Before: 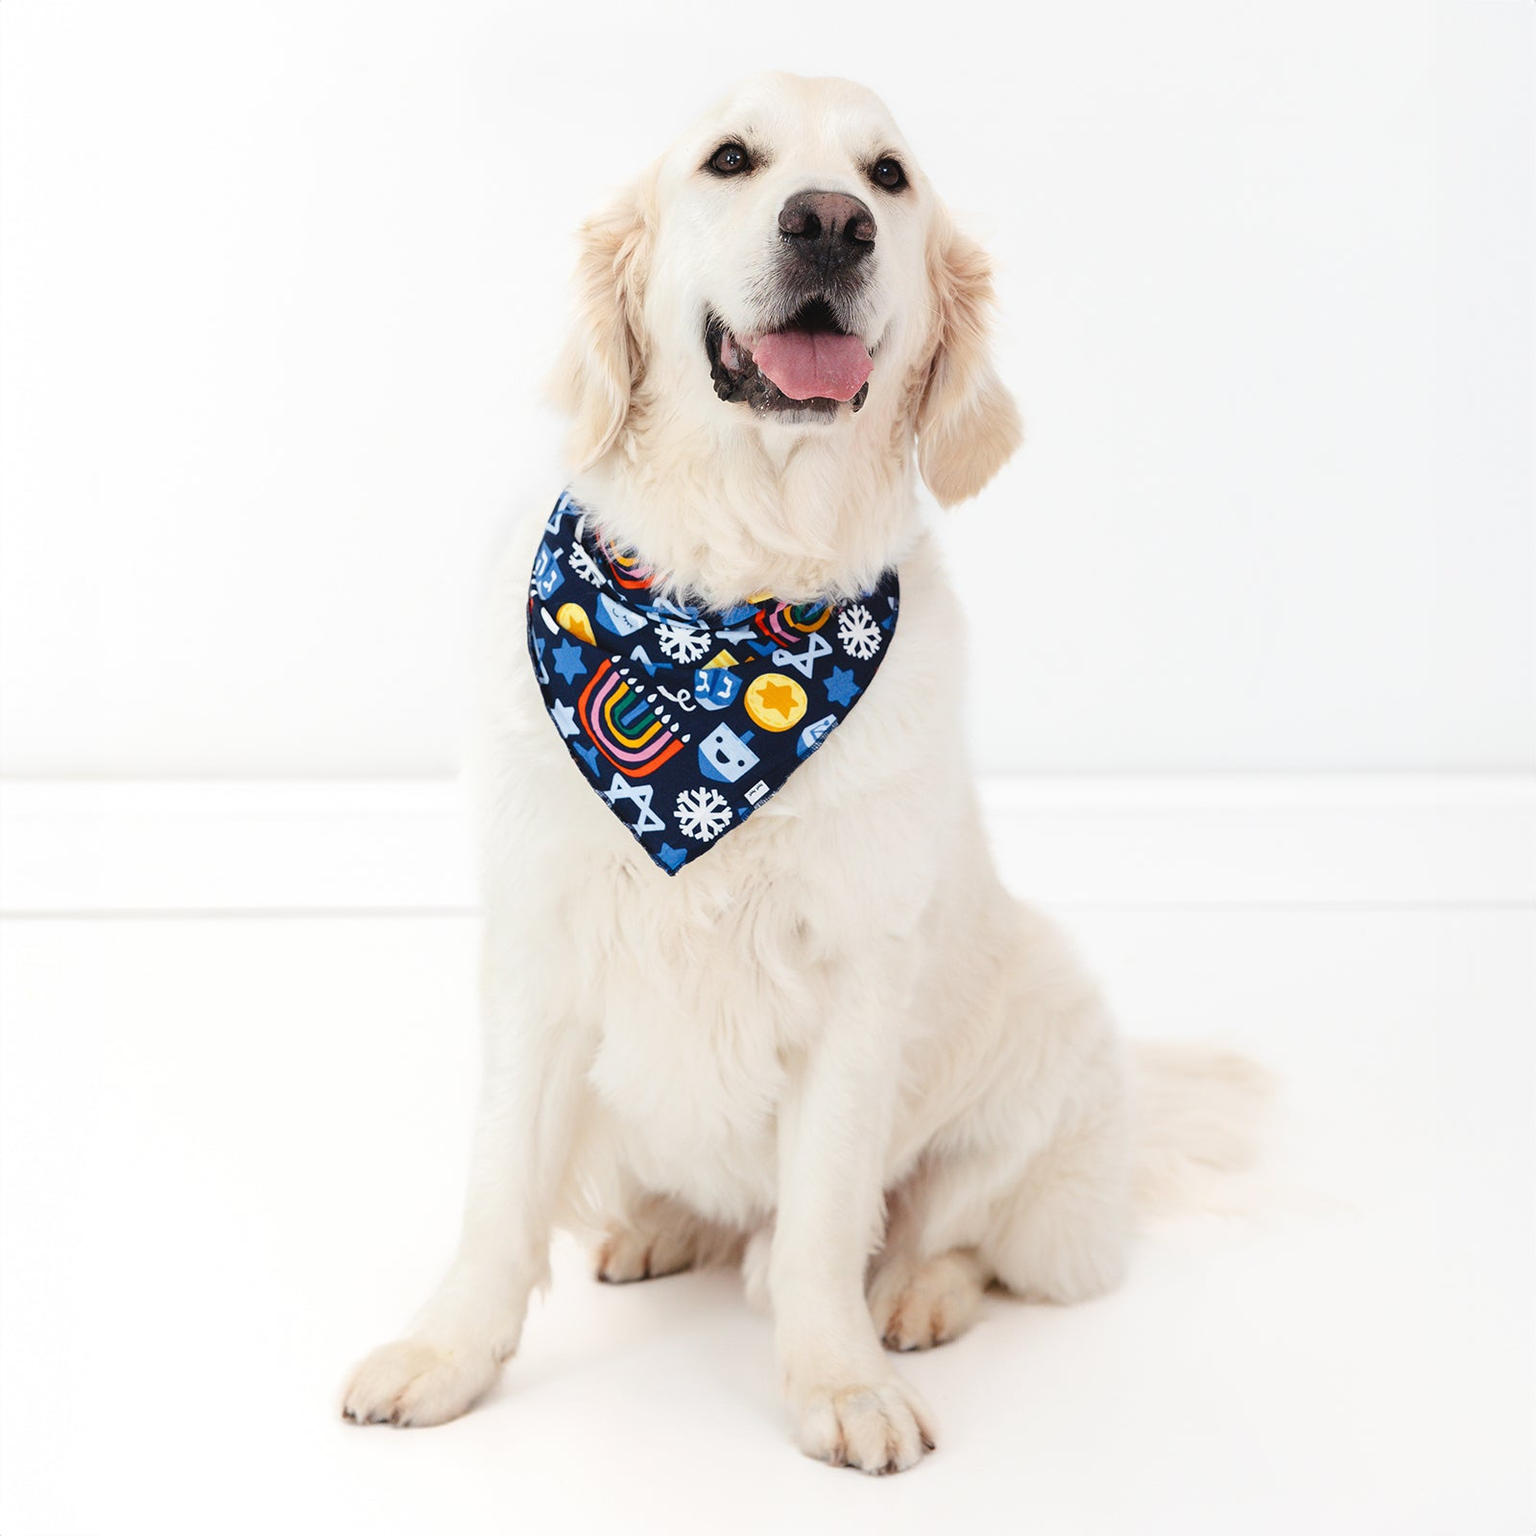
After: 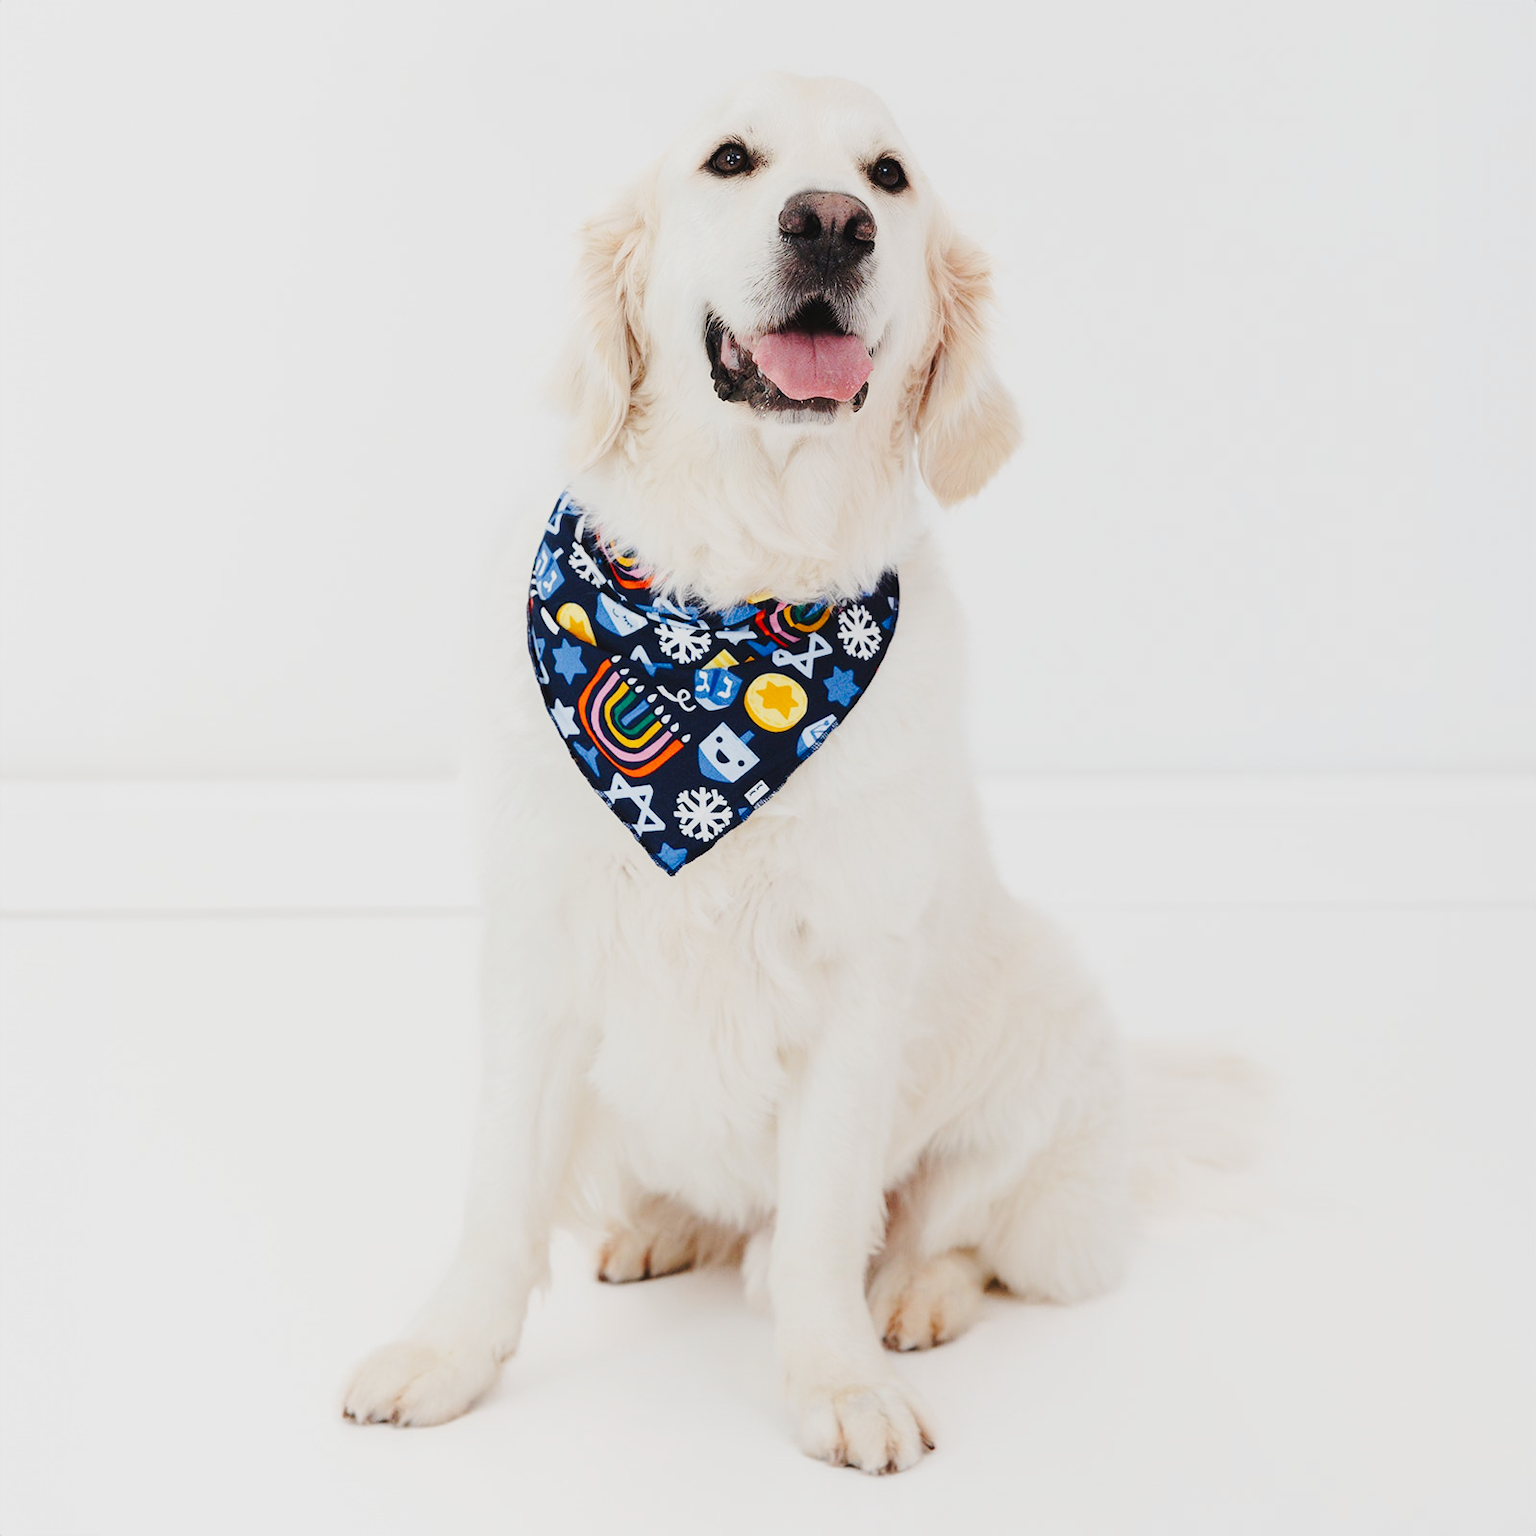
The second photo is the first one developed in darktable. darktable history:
tone curve: curves: ch0 [(0, 0.018) (0.036, 0.038) (0.15, 0.131) (0.27, 0.247) (0.503, 0.556) (0.763, 0.785) (1, 0.919)]; ch1 [(0, 0) (0.203, 0.158) (0.333, 0.283) (0.451, 0.417) (0.502, 0.5) (0.519, 0.522) (0.562, 0.588) (0.603, 0.664) (0.722, 0.813) (1, 1)]; ch2 [(0, 0) (0.29, 0.295) (0.404, 0.436) (0.497, 0.499) (0.521, 0.523) (0.561, 0.605) (0.639, 0.664) (0.712, 0.764) (1, 1)], preserve colors none
